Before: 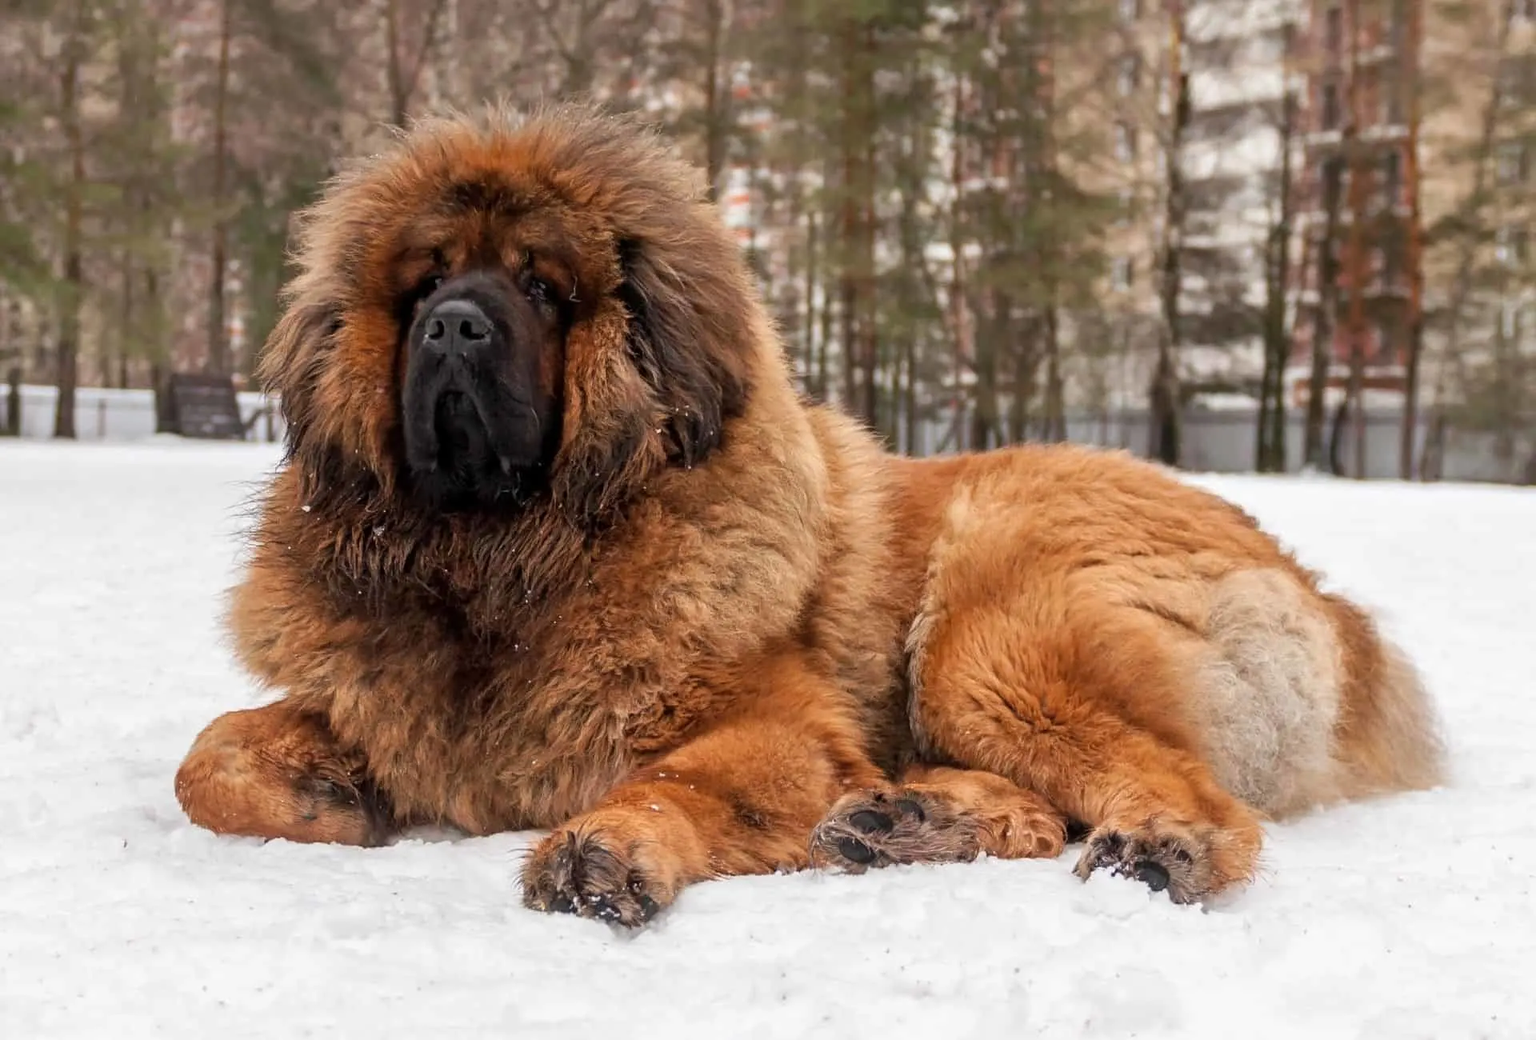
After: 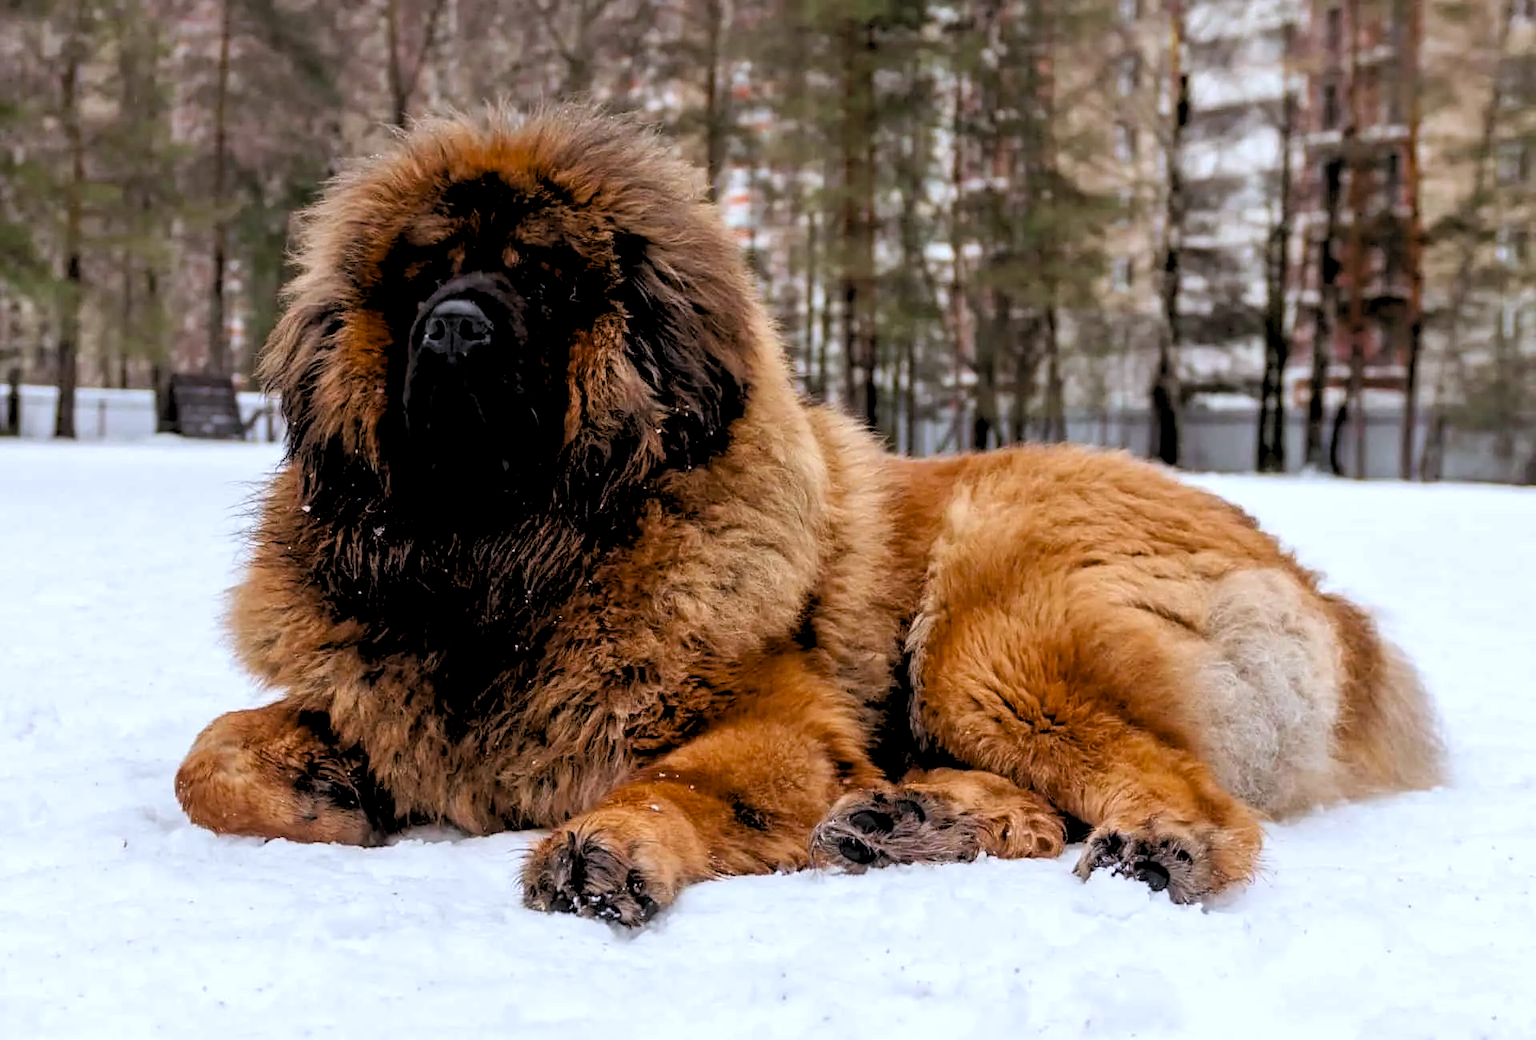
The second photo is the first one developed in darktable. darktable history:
color balance rgb: linear chroma grading › shadows -8%, linear chroma grading › global chroma 10%, perceptual saturation grading › global saturation 2%, perceptual saturation grading › highlights -2%, perceptual saturation grading › mid-tones 4%, perceptual saturation grading › shadows 8%, perceptual brilliance grading › global brilliance 2%, perceptual brilliance grading › highlights -4%, global vibrance 16%, saturation formula JzAzBz (2021)
rgb levels: levels [[0.034, 0.472, 0.904], [0, 0.5, 1], [0, 0.5, 1]]
exposure: compensate highlight preservation false
white balance: red 0.954, blue 1.079
